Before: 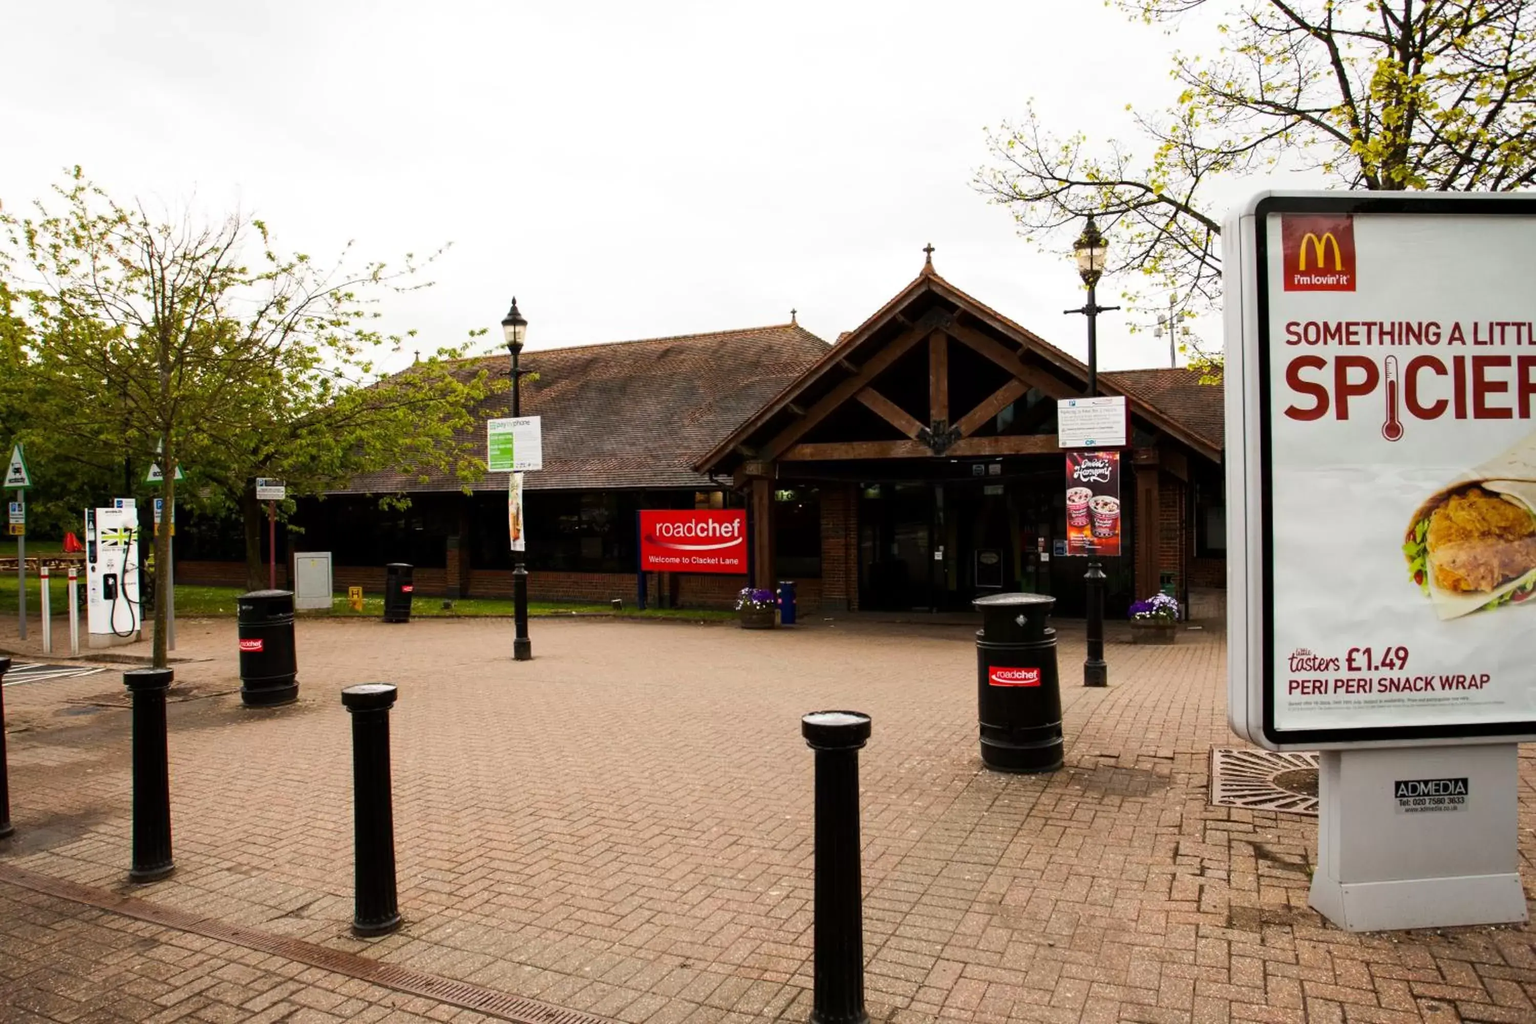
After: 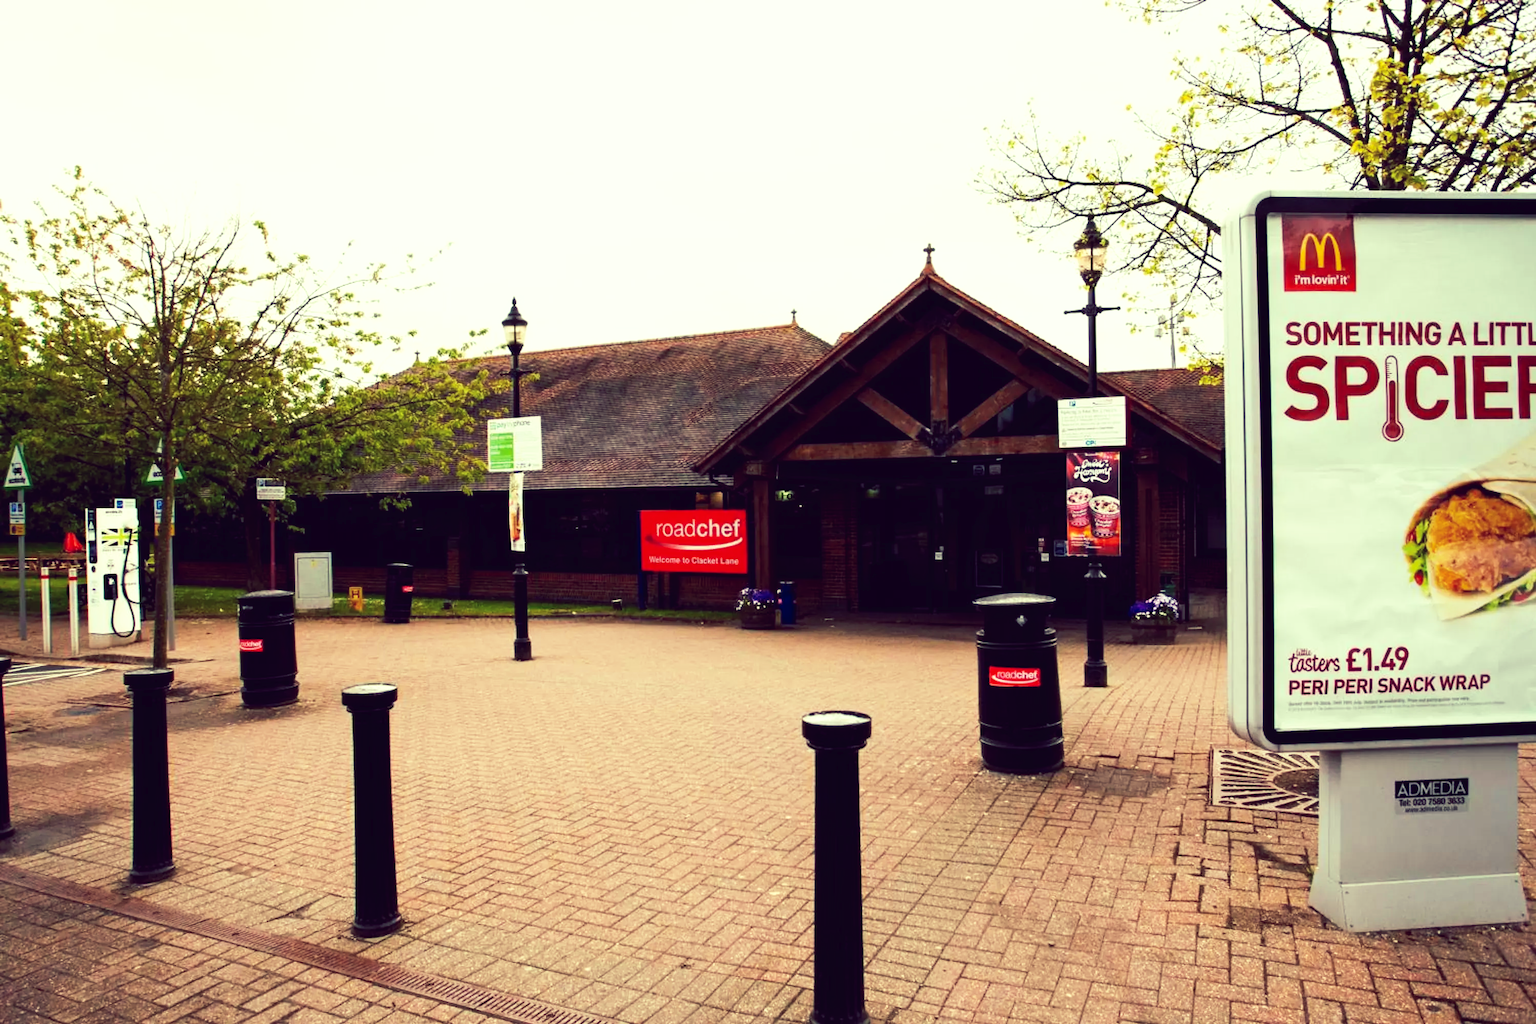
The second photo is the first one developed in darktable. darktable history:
tone curve: curves: ch0 [(0, 0) (0.003, 0.016) (0.011, 0.016) (0.025, 0.016) (0.044, 0.017) (0.069, 0.026) (0.1, 0.044) (0.136, 0.074) (0.177, 0.121) (0.224, 0.183) (0.277, 0.248) (0.335, 0.326) (0.399, 0.413) (0.468, 0.511) (0.543, 0.612) (0.623, 0.717) (0.709, 0.818) (0.801, 0.911) (0.898, 0.979) (1, 1)], preserve colors none
color look up table: target L [87.92, 81.58, 88.23, 80.4, 78.93, 77.72, 77.56, 73.15, 65.29, 60.22, 48.07, 26.99, 200.17, 89.59, 84.57, 67.21, 71.36, 64.16, 65.75, 49.16, 49.94, 51.44, 47.03, 40.53, 29.92, 32.05, 73.42, 78.89, 66.54, 55.61, 63.65, 52.14, 51.39, 49.83, 45.41, 47.5, 45.33, 40.75, 31.74, 28.82, 15.47, 2.789, 97.36, 77.56, 77.84, 65.49, 56.46, 35.19, 35.04], target a [-22.05, -55.2, -21.71, -66.07, -66.91, -72.21, -53.69, -29.33, -54.24, -42.67, -18.24, -18.39, 0, -15.59, 5.7, 22.23, 8.124, 37.01, 5.775, 61.78, 64.97, 34.02, 60.21, 47.06, 6.182, 42.94, 28.5, 18.08, 20.74, 64.15, -1.42, 71.32, 8.996, -0.745, 37.14, 61.82, 60.13, 57.12, 16.59, 47.04, 29.68, 22.81, -27.19, -37.76, -56.5, -31.04, -14.03, -1.407, -15.94], target b [32.1, -2.309, 79.06, 41.28, 35.24, 65.17, 35.45, 60.95, 49.15, 20.77, 37.58, 14.14, 0, 63.82, 17.84, 49.44, 35.34, 1.525, 55.75, 41.39, 8.157, 3.516, 36.75, 36.15, 1.918, 2.866, -9.704, -0.989, -19.56, -32.78, -1.699, -43.5, -31.56, -48.5, -42.66, 3.428, -17.26, -45.48, -50.18, -81.02, -36.43, -20.54, 22.59, -8.719, 10.24, -10.07, -37.84, -26.42, -9.661], num patches 49
